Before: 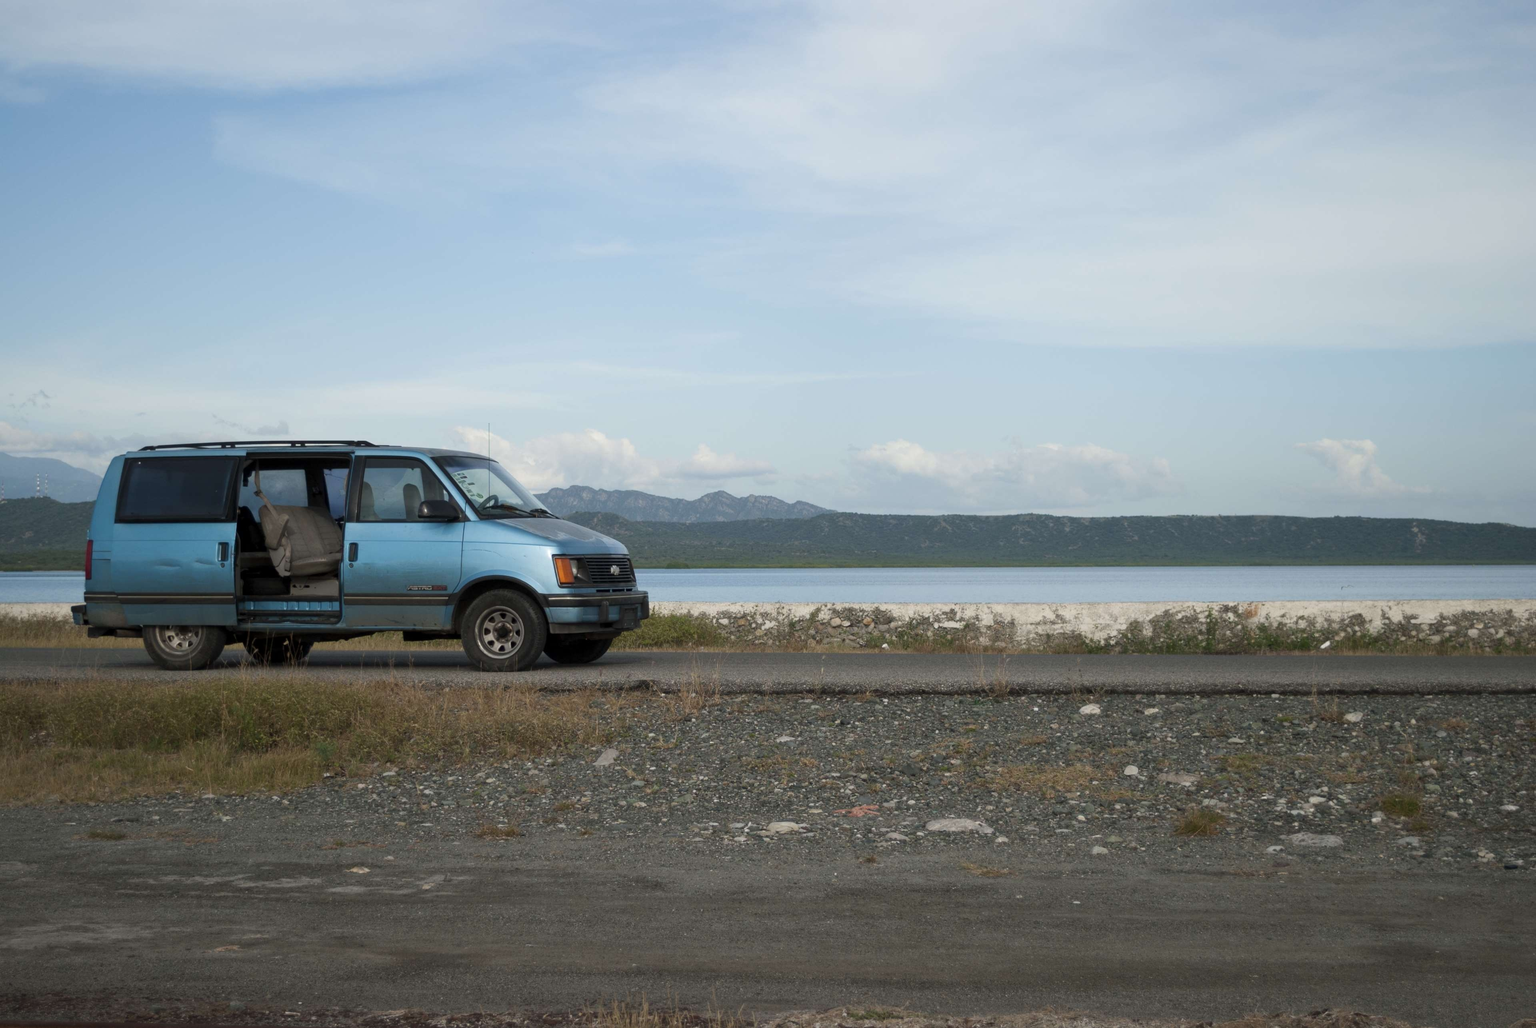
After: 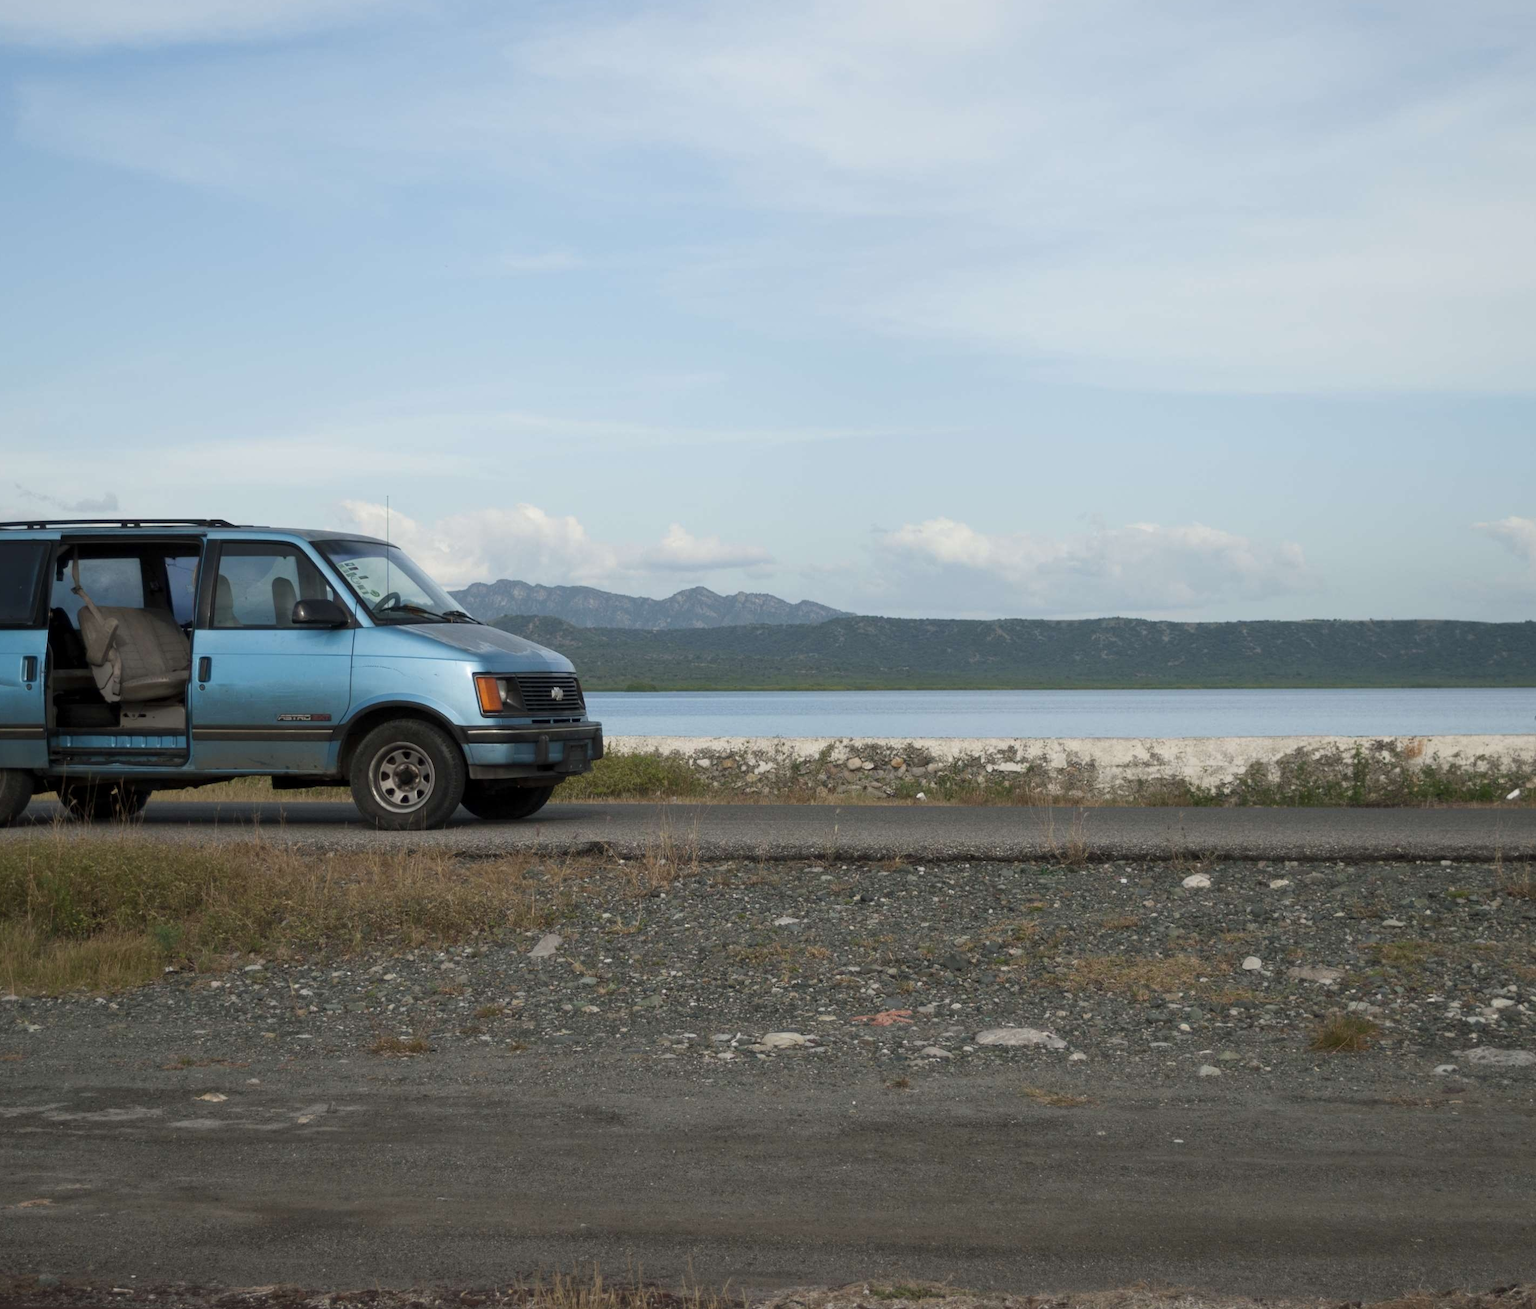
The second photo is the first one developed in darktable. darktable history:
crop and rotate: left 13.123%, top 5.385%, right 12.573%
